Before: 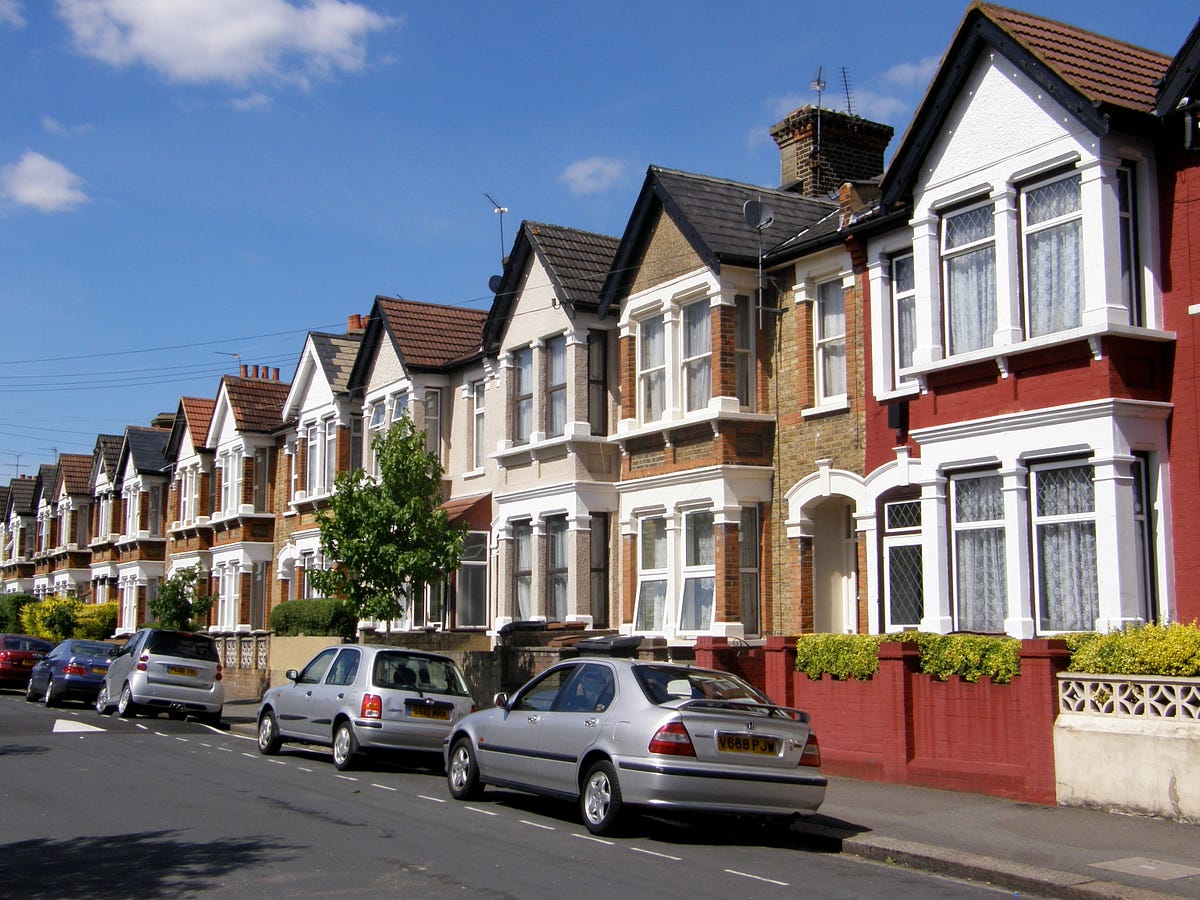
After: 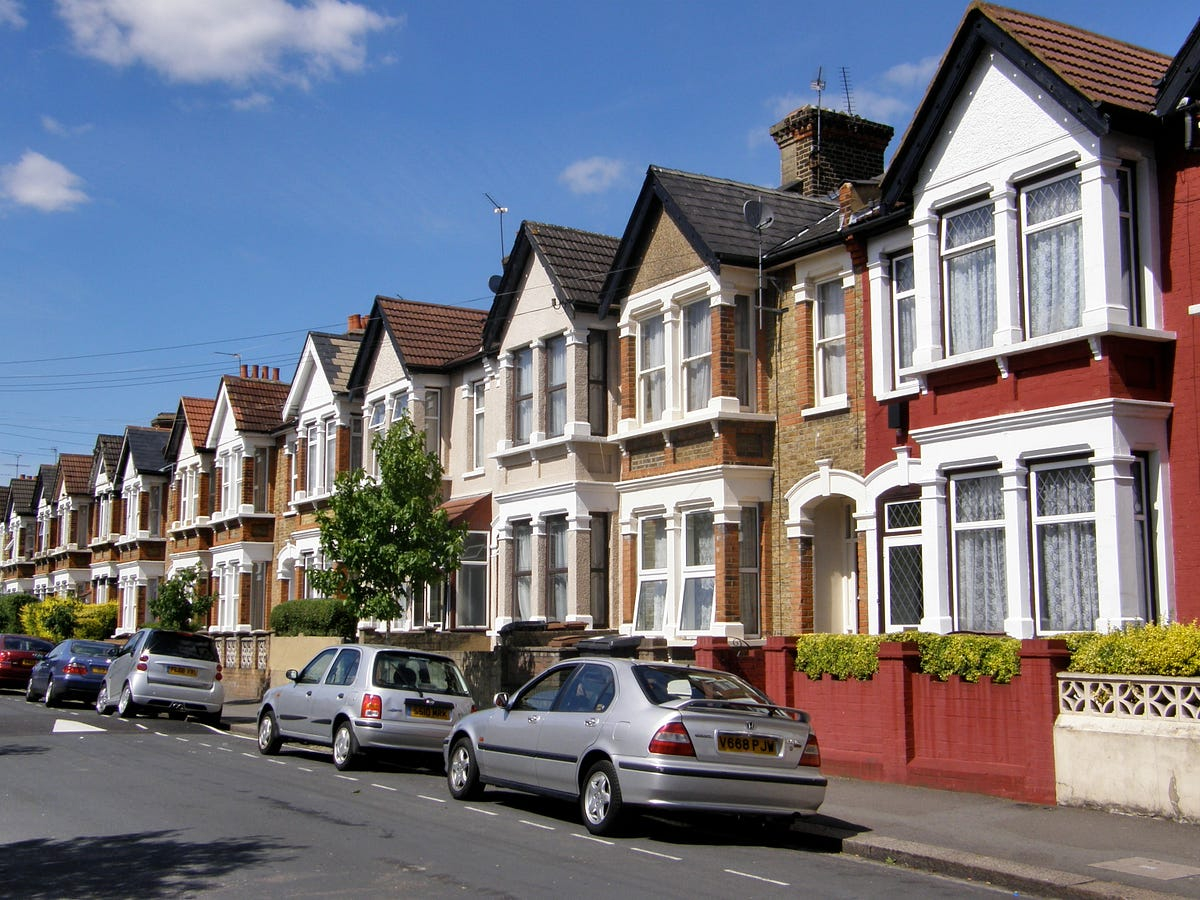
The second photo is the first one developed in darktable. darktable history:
shadows and highlights: shadows 60.81, highlights -60.21, soften with gaussian
